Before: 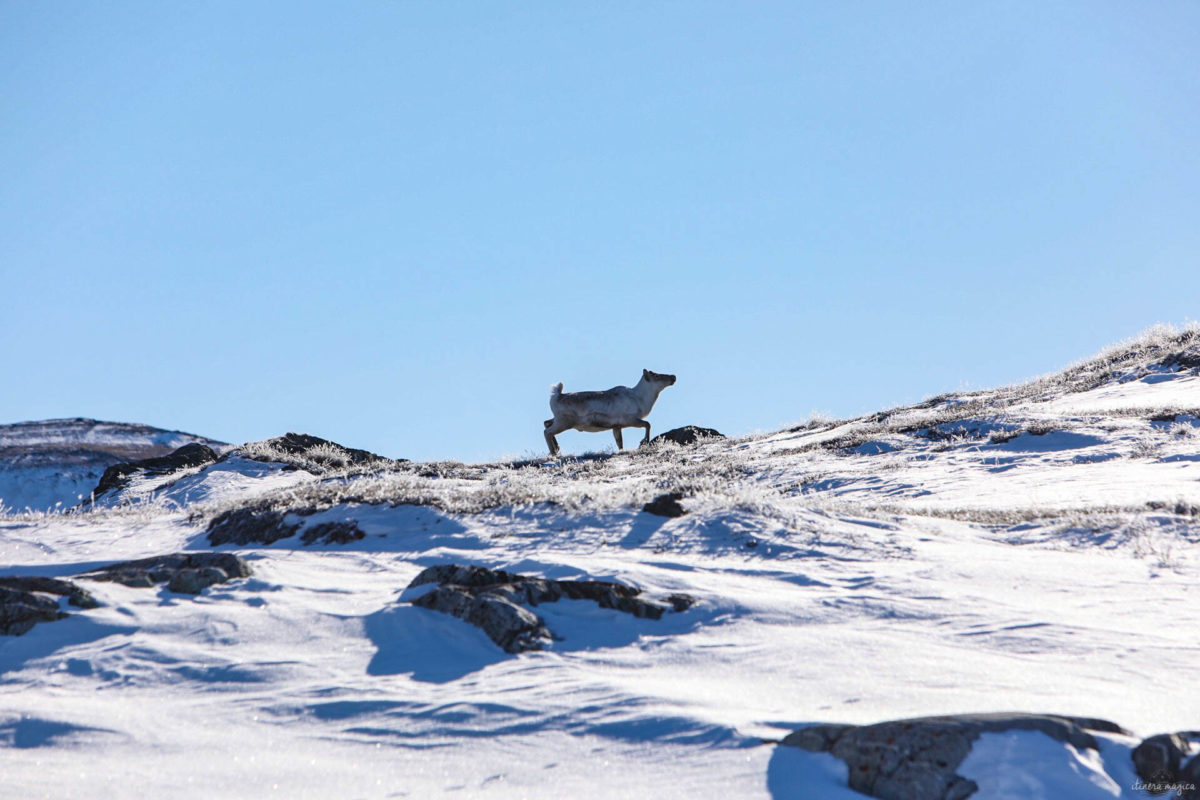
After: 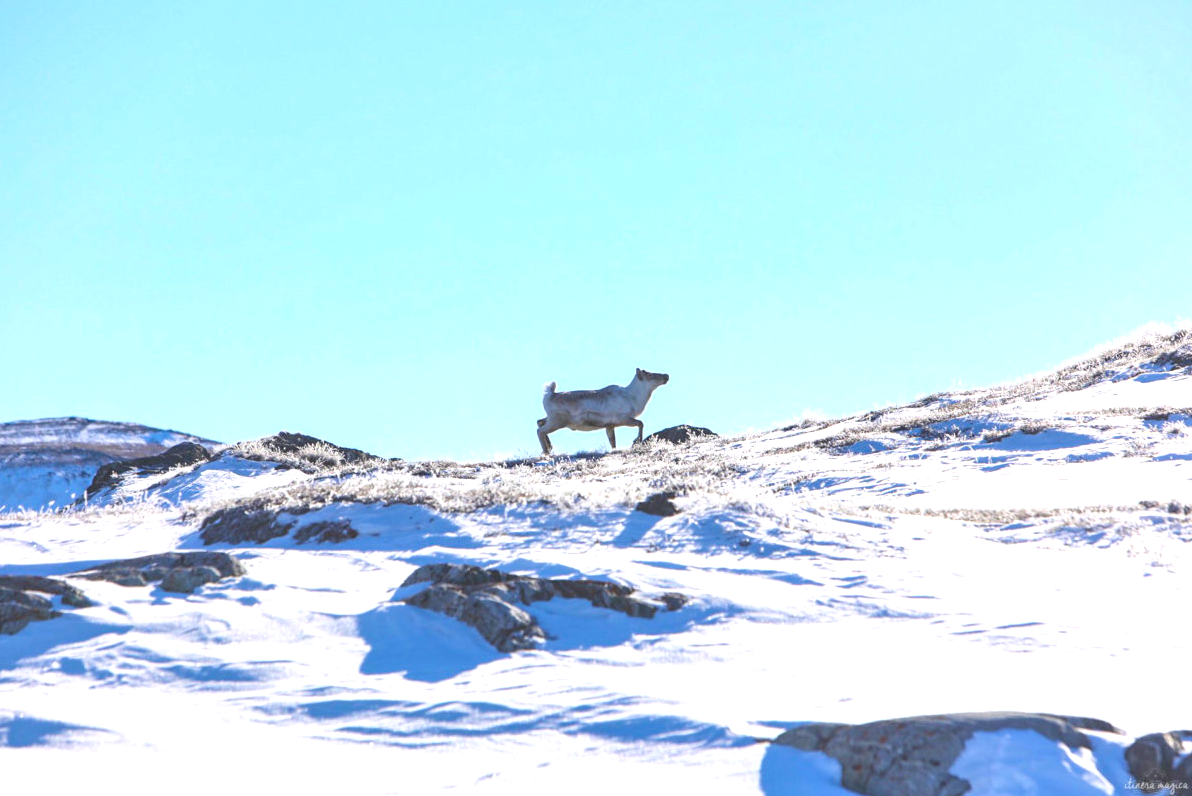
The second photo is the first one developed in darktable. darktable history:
crop and rotate: left 0.614%, top 0.179%, bottom 0.309%
contrast brightness saturation: contrast -0.28
levels: levels [0, 0.476, 0.951]
exposure: exposure 1.15 EV, compensate highlight preservation false
